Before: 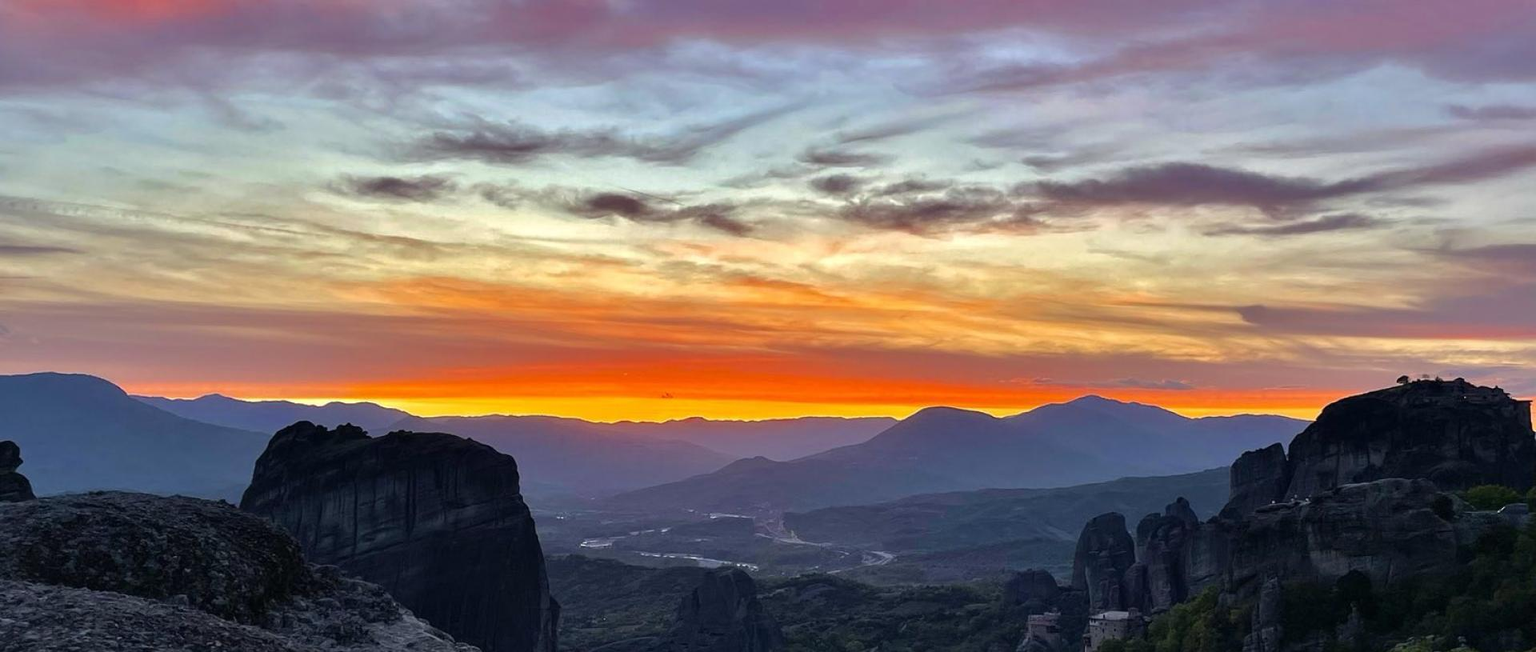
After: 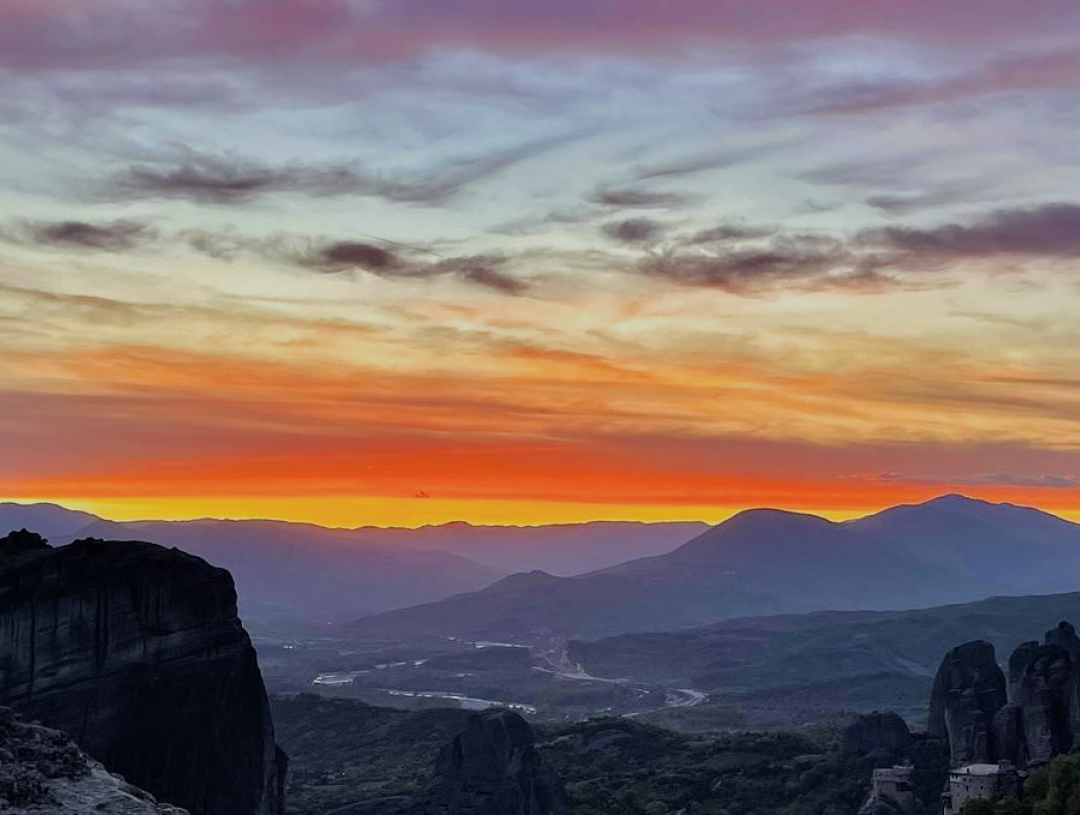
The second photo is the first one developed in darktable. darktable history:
filmic rgb: black relative exposure -16 EV, white relative exposure 6.12 EV, hardness 5.22
crop: left 21.496%, right 22.254%
